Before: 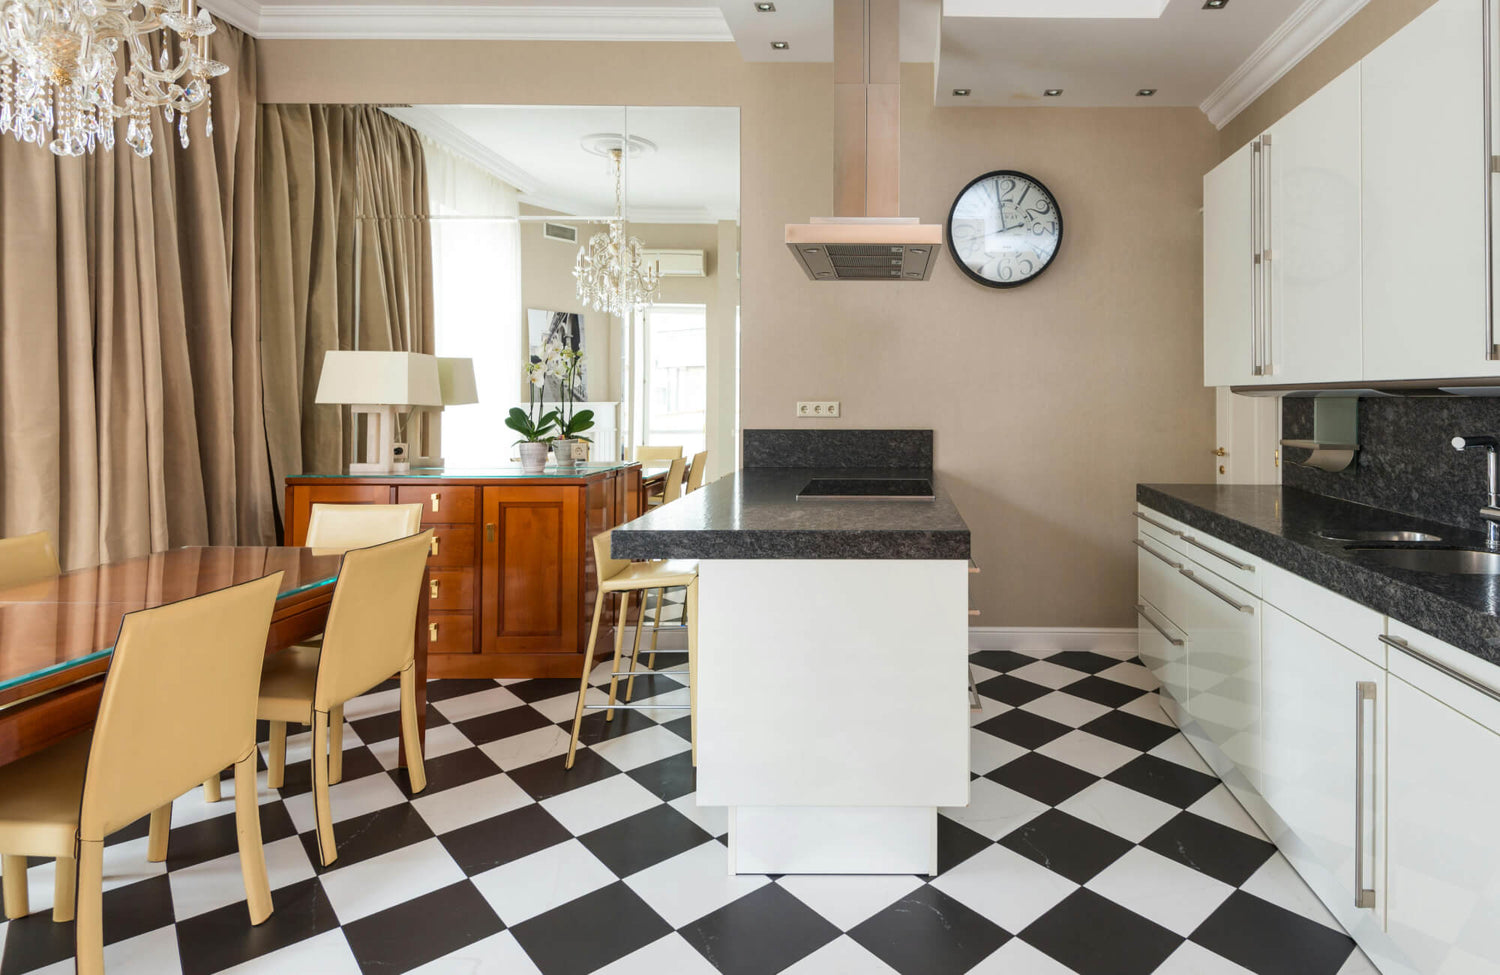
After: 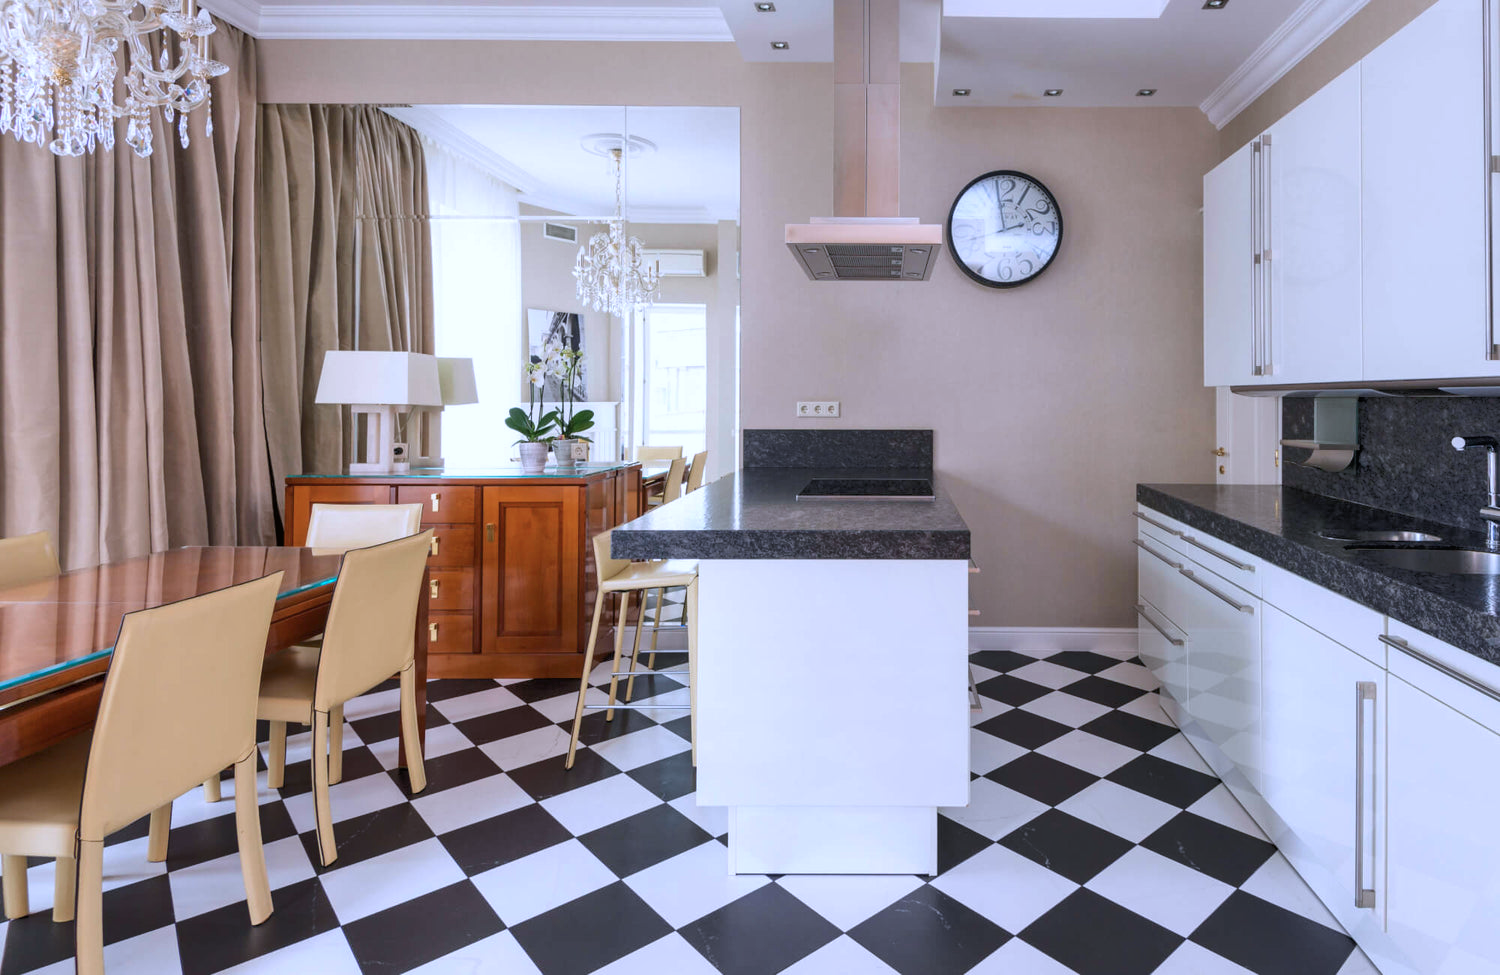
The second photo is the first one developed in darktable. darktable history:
color calibration: illuminant as shot in camera, x 0.379, y 0.397, temperature 4138.25 K
tone equalizer: -8 EV -1.88 EV, -7 EV -1.16 EV, -6 EV -1.59 EV
